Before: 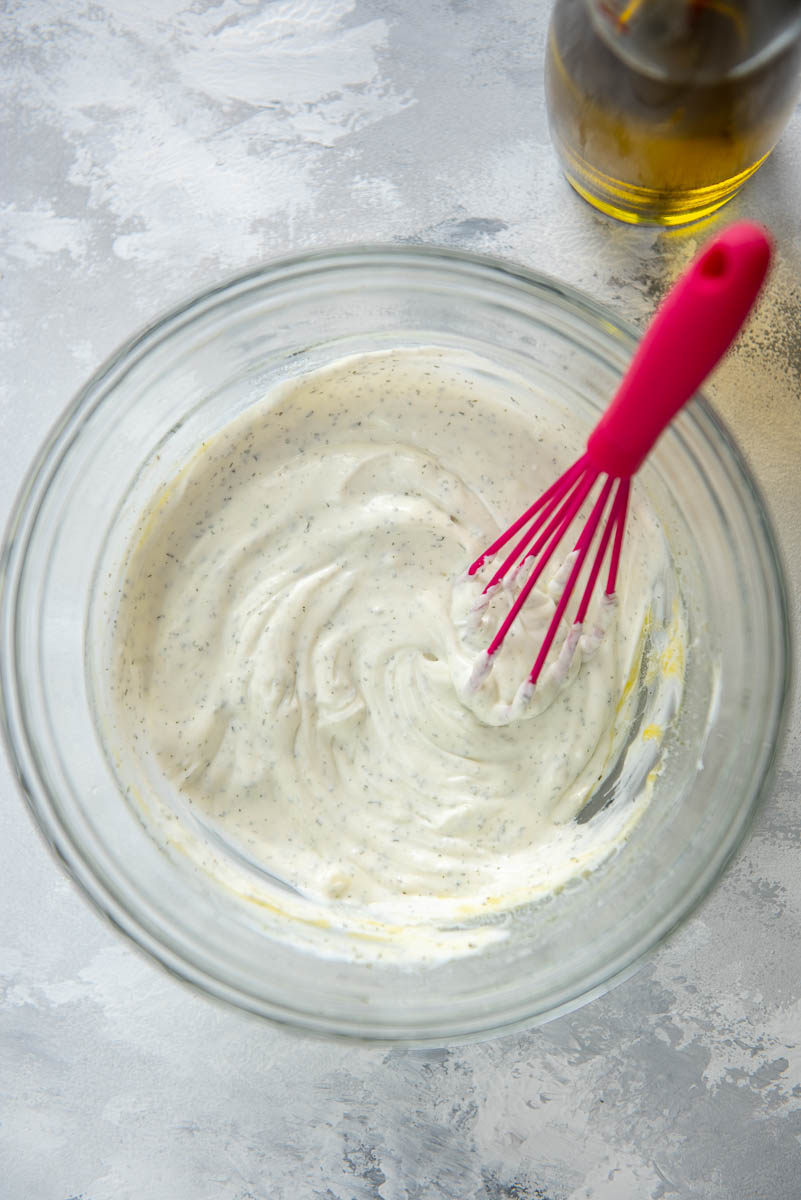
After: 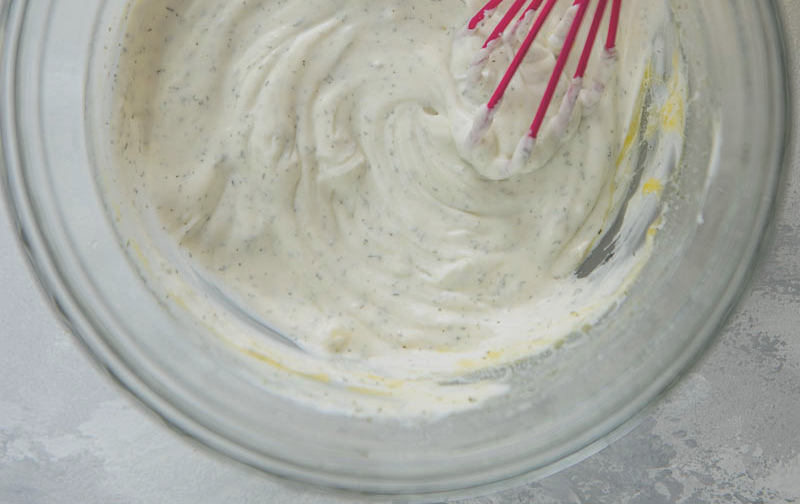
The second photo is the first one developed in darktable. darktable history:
crop: top 45.551%, bottom 12.262%
exposure: black level correction -0.036, exposure -0.497 EV, compensate highlight preservation false
